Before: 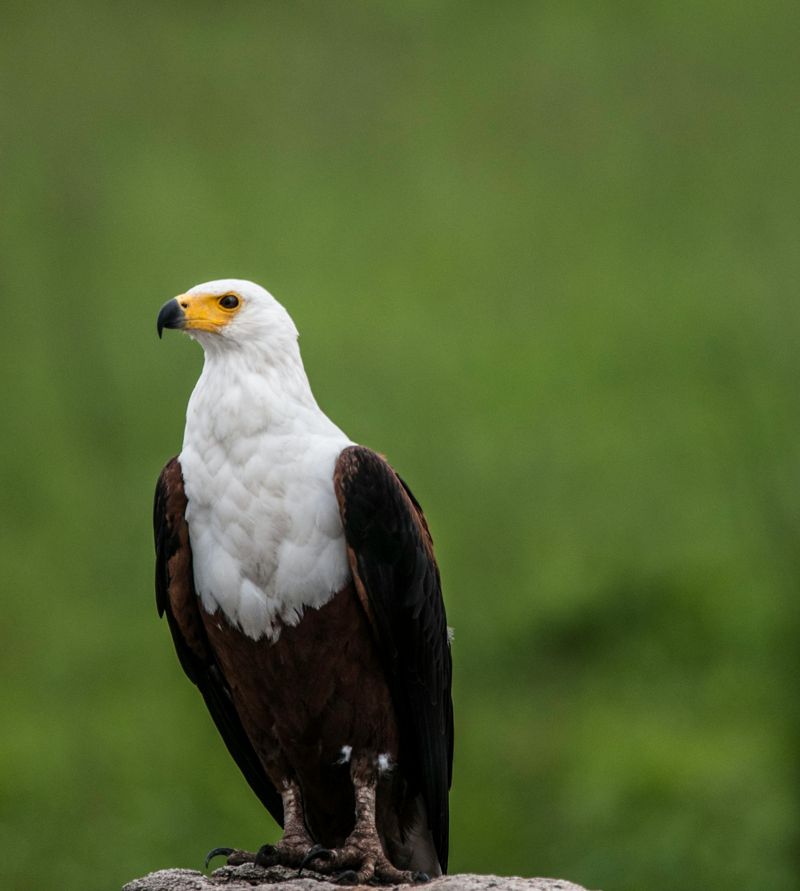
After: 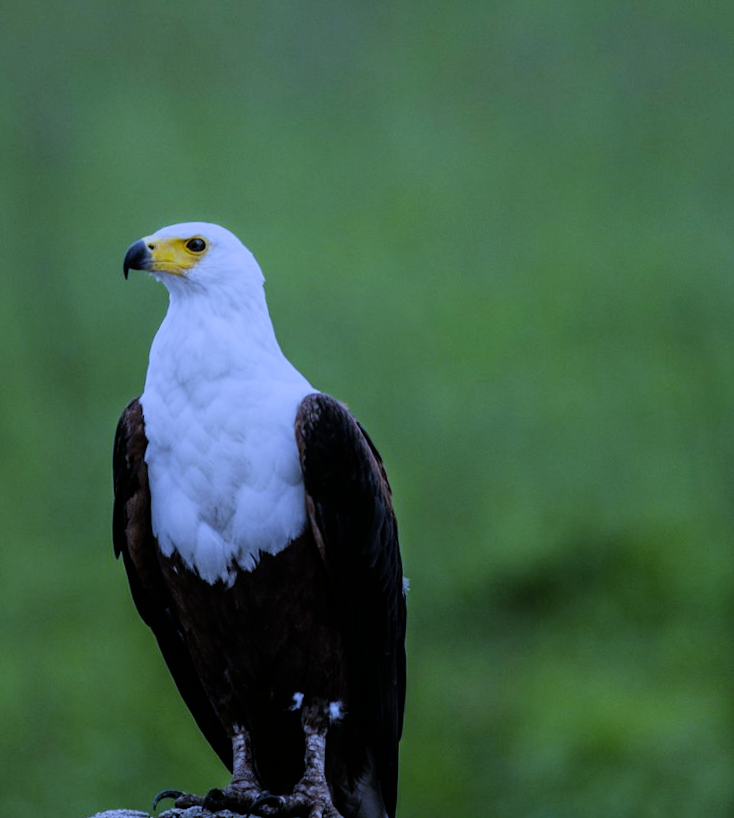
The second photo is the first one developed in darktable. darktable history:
crop and rotate: angle -1.96°, left 3.097%, top 4.154%, right 1.586%, bottom 0.529%
filmic rgb: white relative exposure 3.9 EV, hardness 4.26
white balance: red 0.766, blue 1.537
